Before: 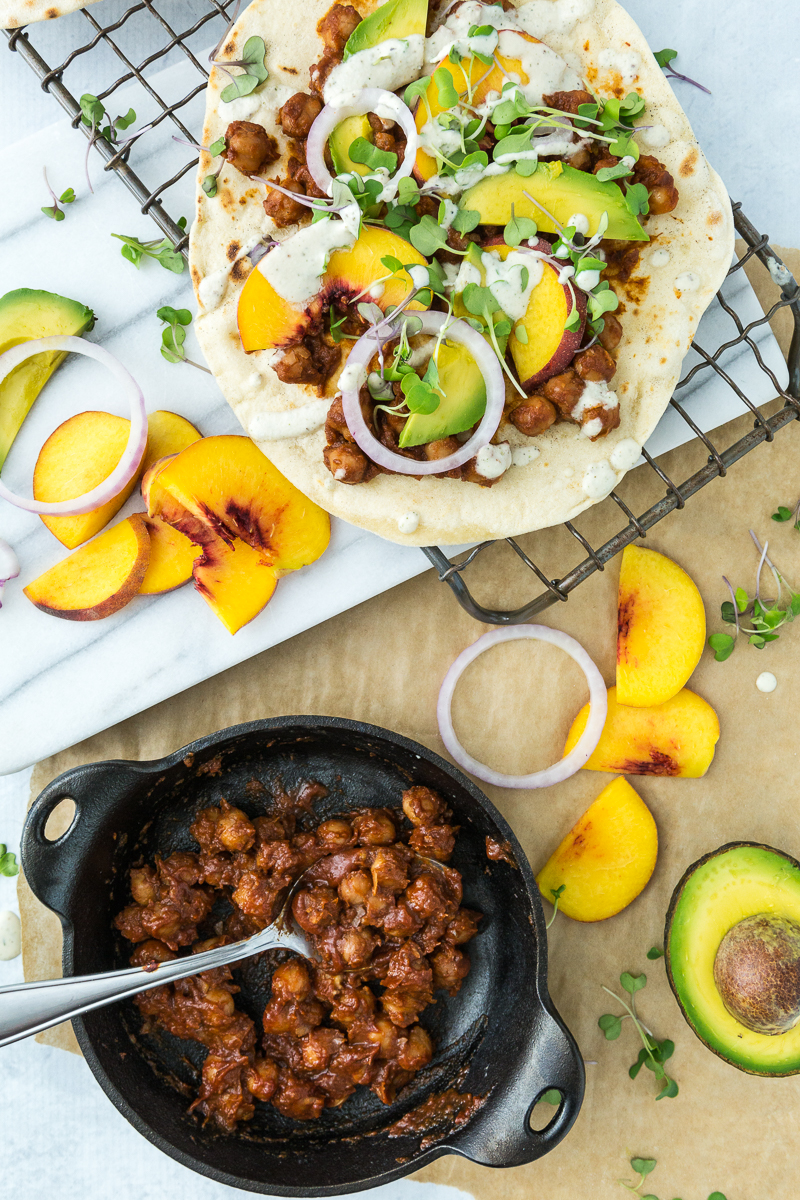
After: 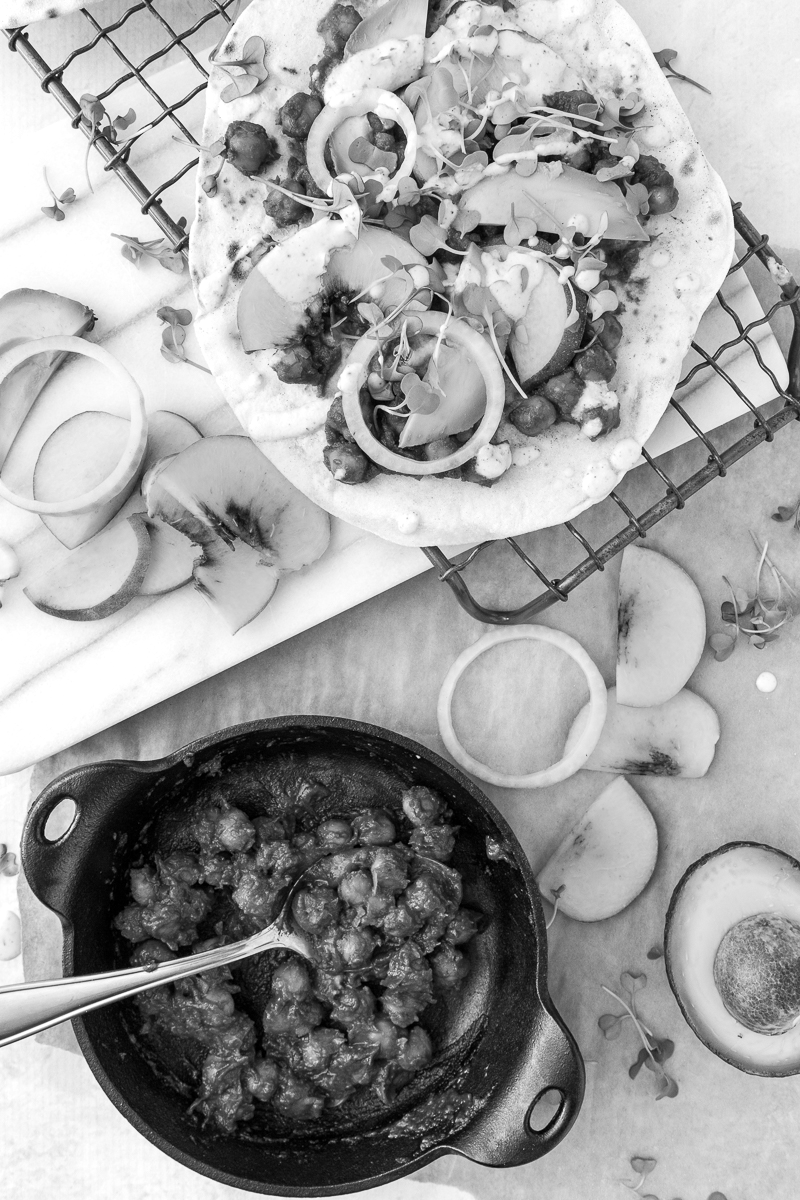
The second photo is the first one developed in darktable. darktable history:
exposure: black level correction 0.001, exposure 0.14 EV, compensate highlight preservation false
monochrome: a -4.13, b 5.16, size 1
